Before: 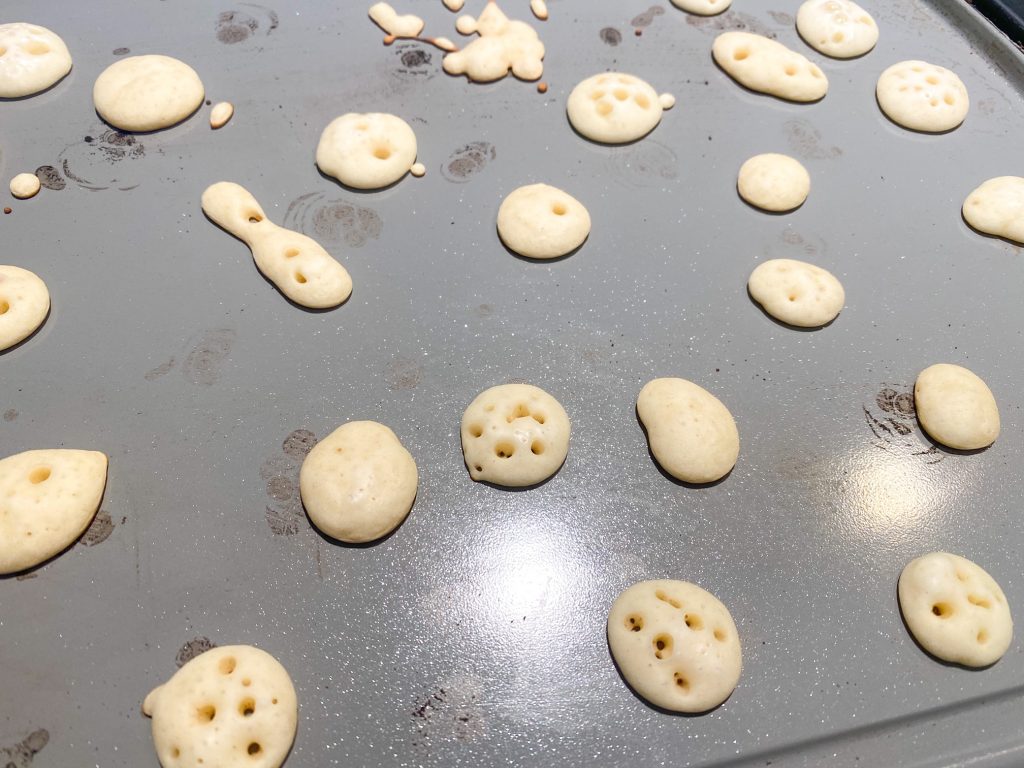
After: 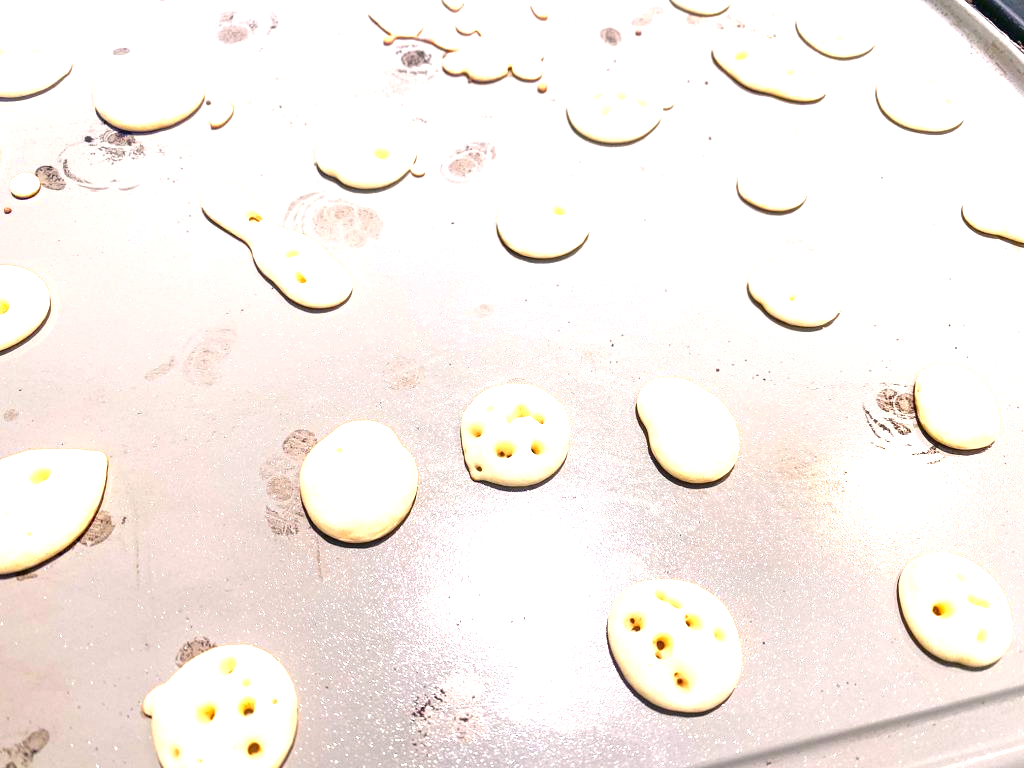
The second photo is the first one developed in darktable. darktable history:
exposure: black level correction 0.001, exposure 1.646 EV, compensate exposure bias true, compensate highlight preservation false
color correction: highlights a* 5.81, highlights b* 4.84
